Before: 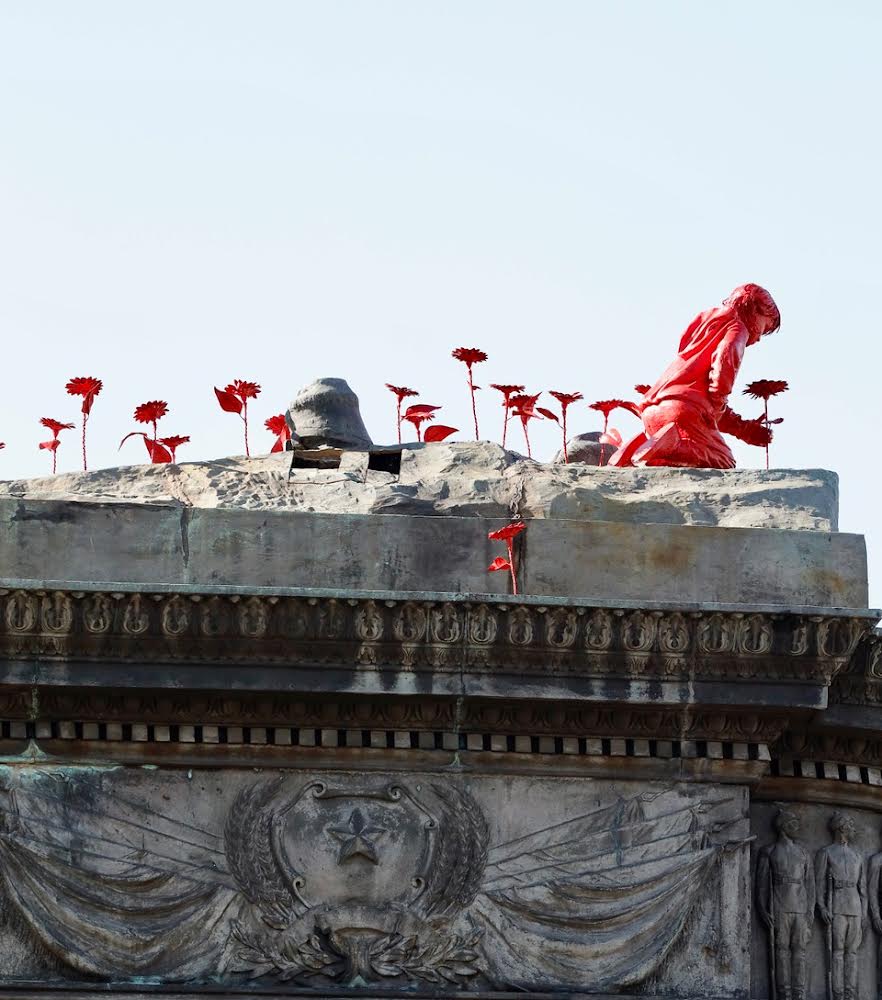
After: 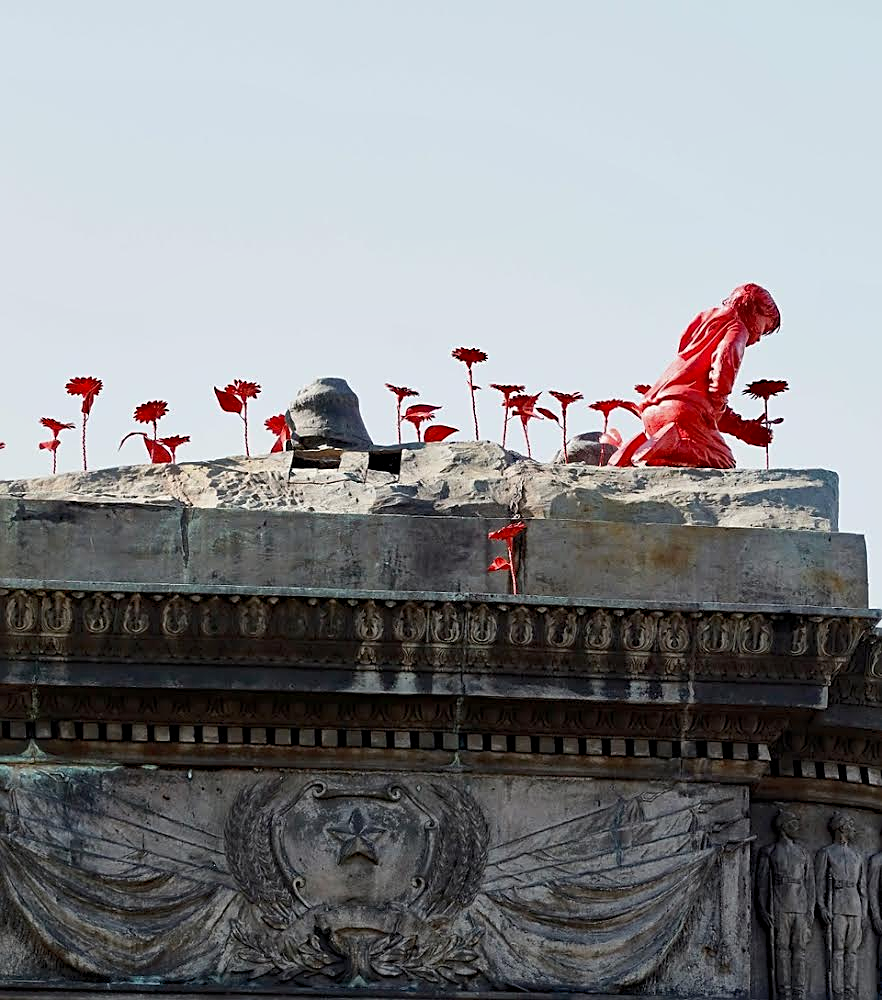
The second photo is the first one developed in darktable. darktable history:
haze removal: compatibility mode true, adaptive false
levels: mode automatic, levels [0, 0.476, 0.951]
shadows and highlights: shadows 62.38, white point adjustment 0.413, highlights -33.57, compress 84.17%
exposure: black level correction 0.001, exposure -0.203 EV, compensate highlight preservation false
sharpen: on, module defaults
